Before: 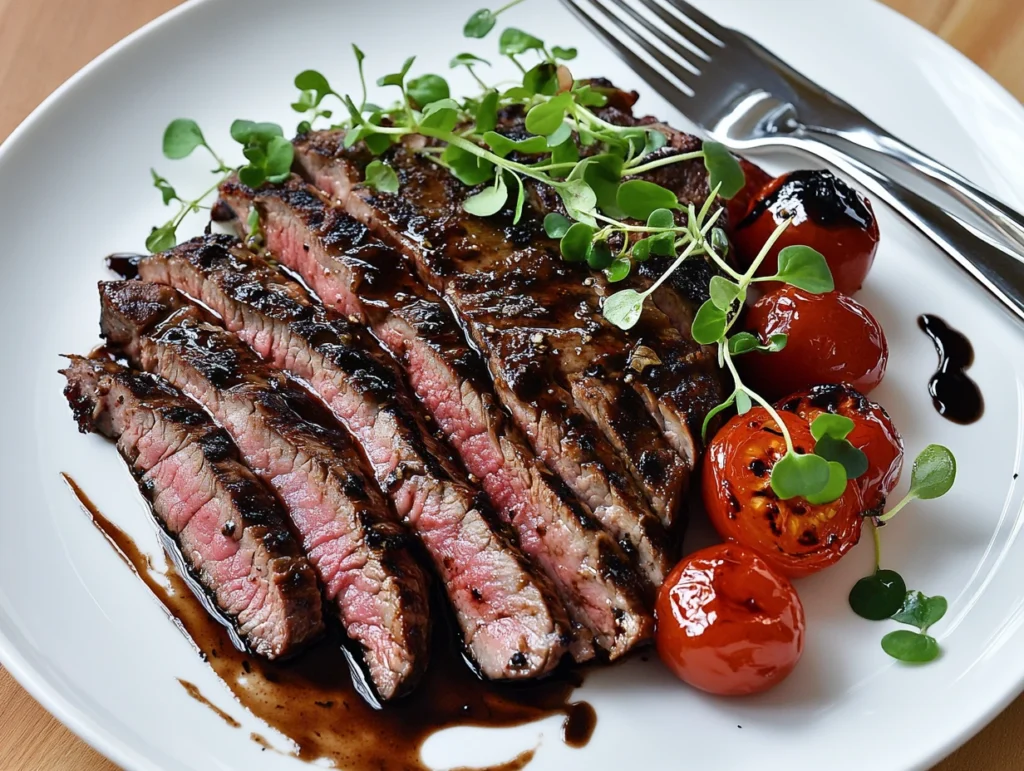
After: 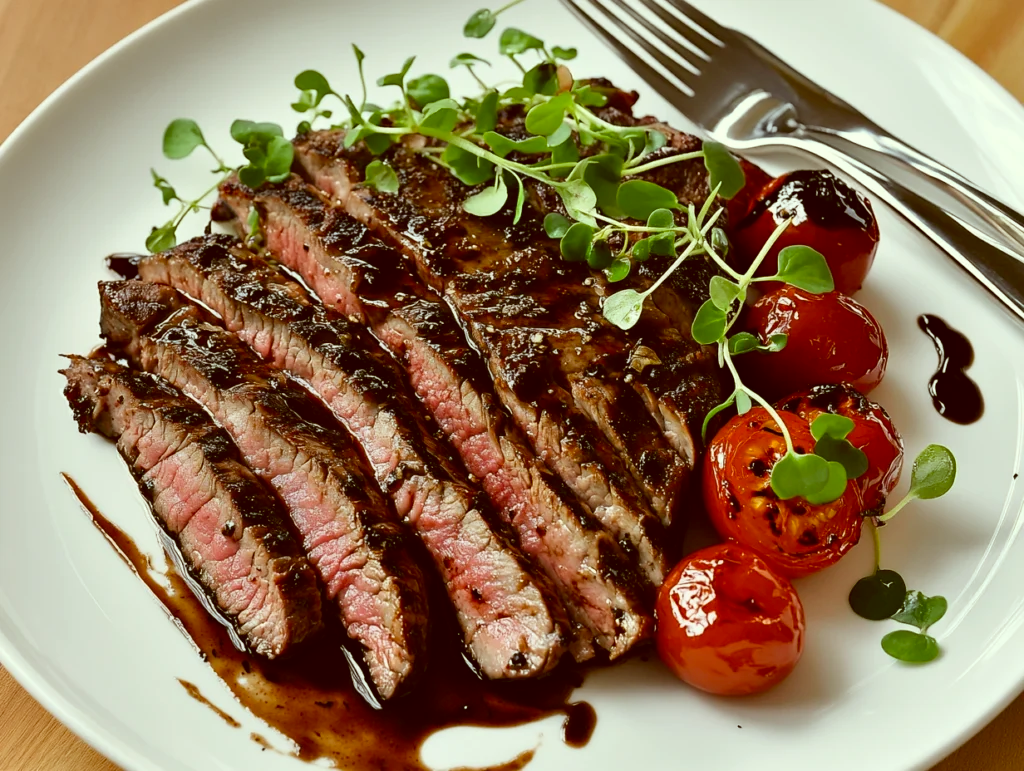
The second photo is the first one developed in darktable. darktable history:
color correction: highlights a* -5.49, highlights b* 9.79, shadows a* 9.71, shadows b* 24.27
